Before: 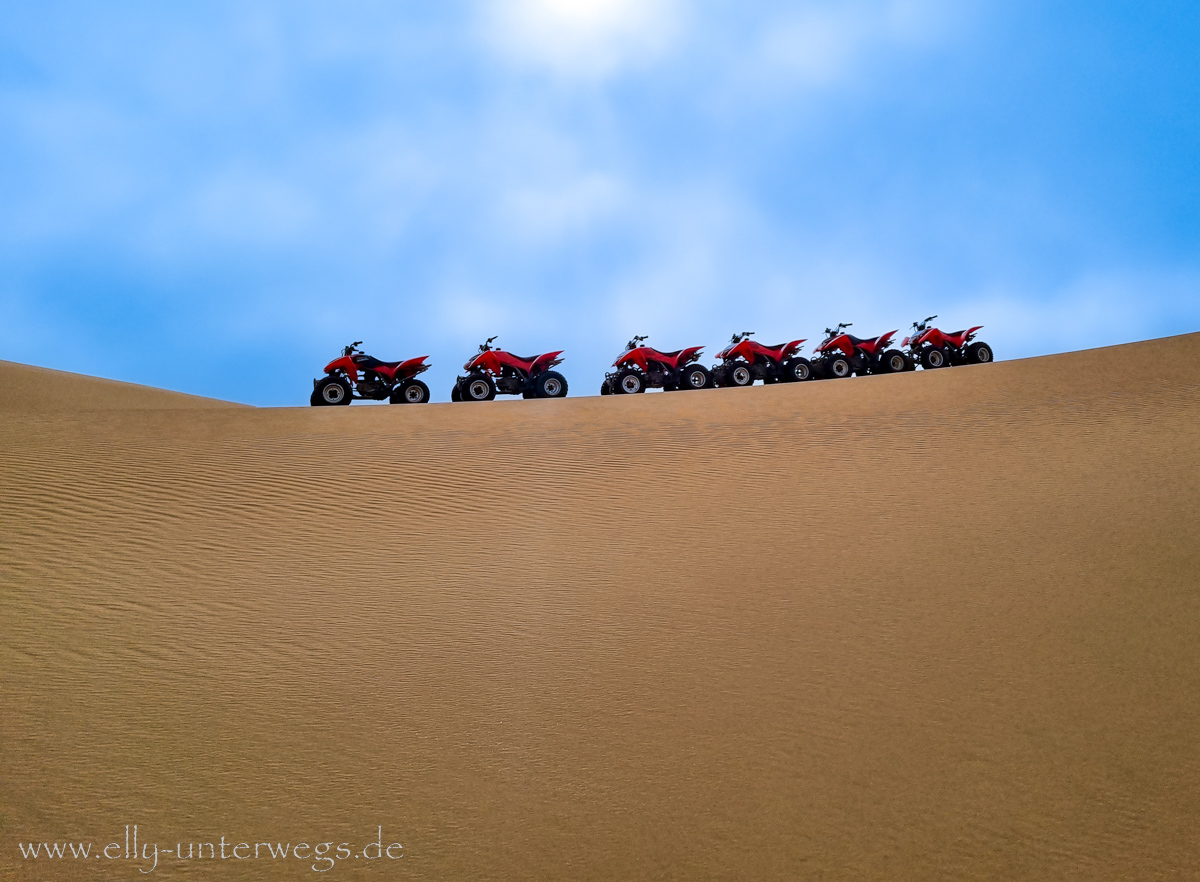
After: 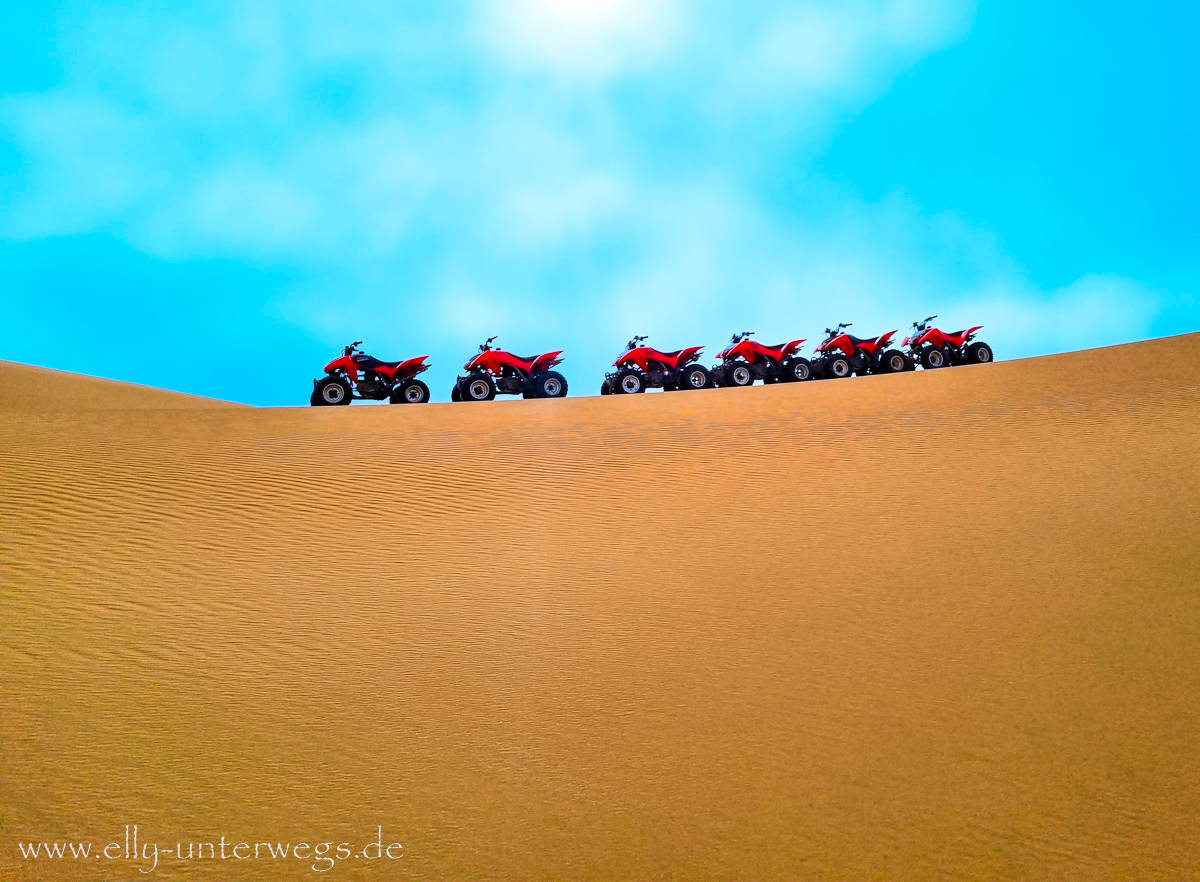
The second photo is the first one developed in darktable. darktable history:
contrast brightness saturation: contrast 0.196, brightness 0.2, saturation 0.782
